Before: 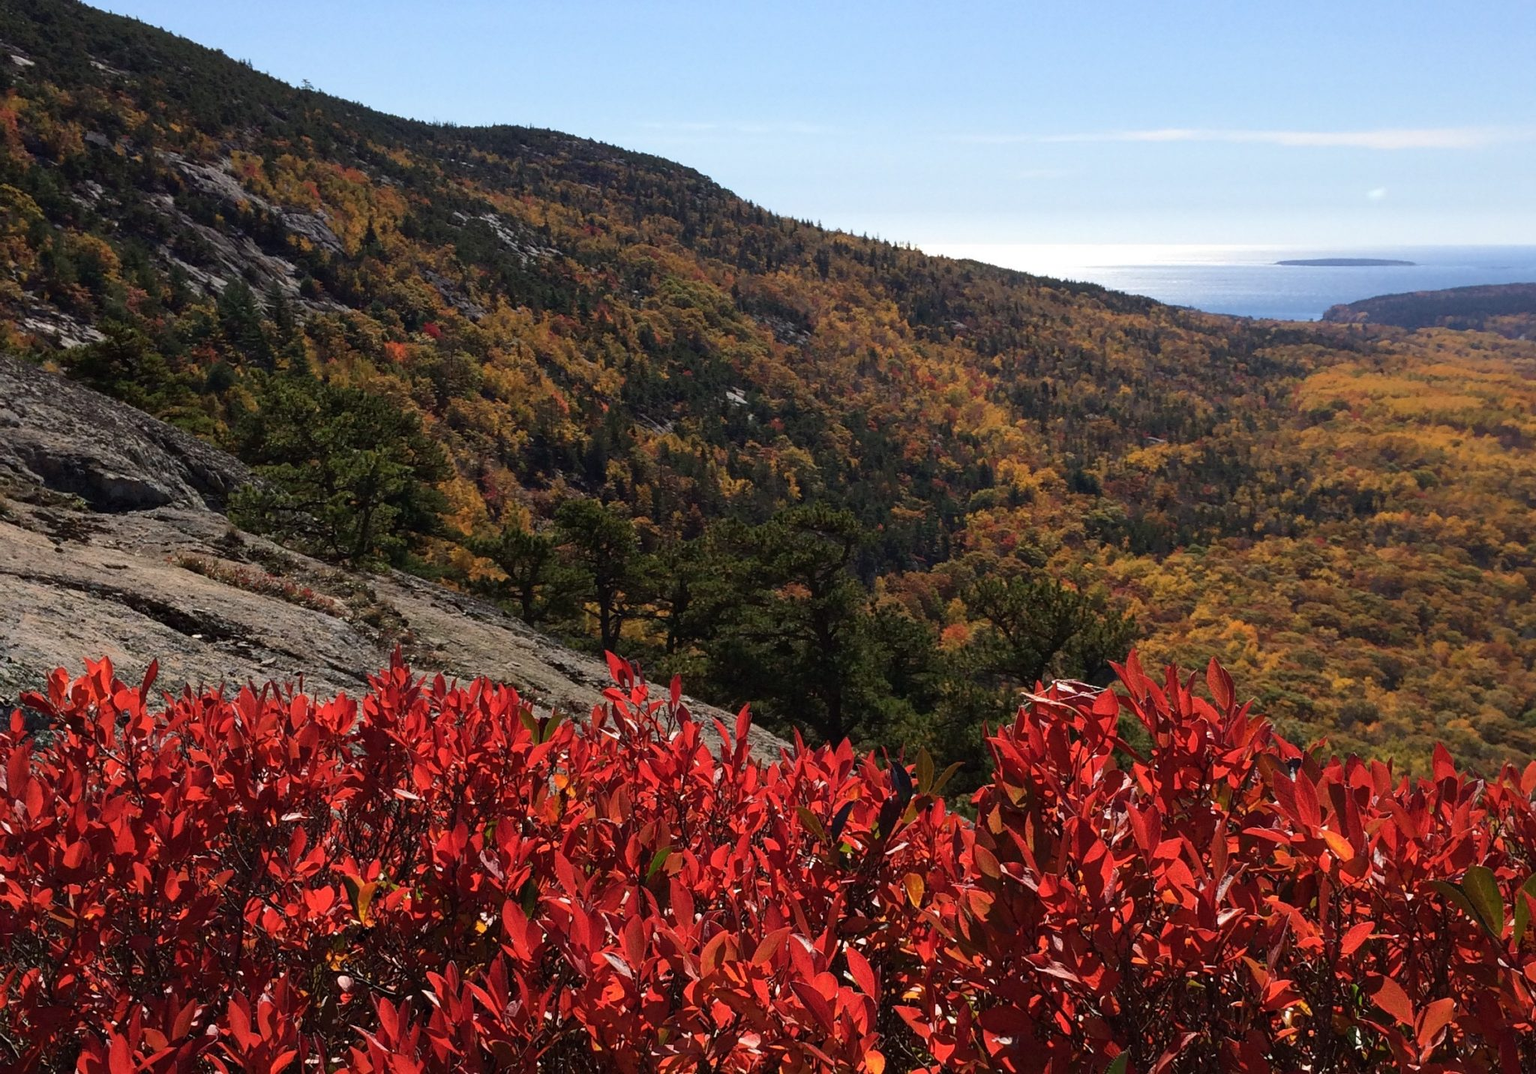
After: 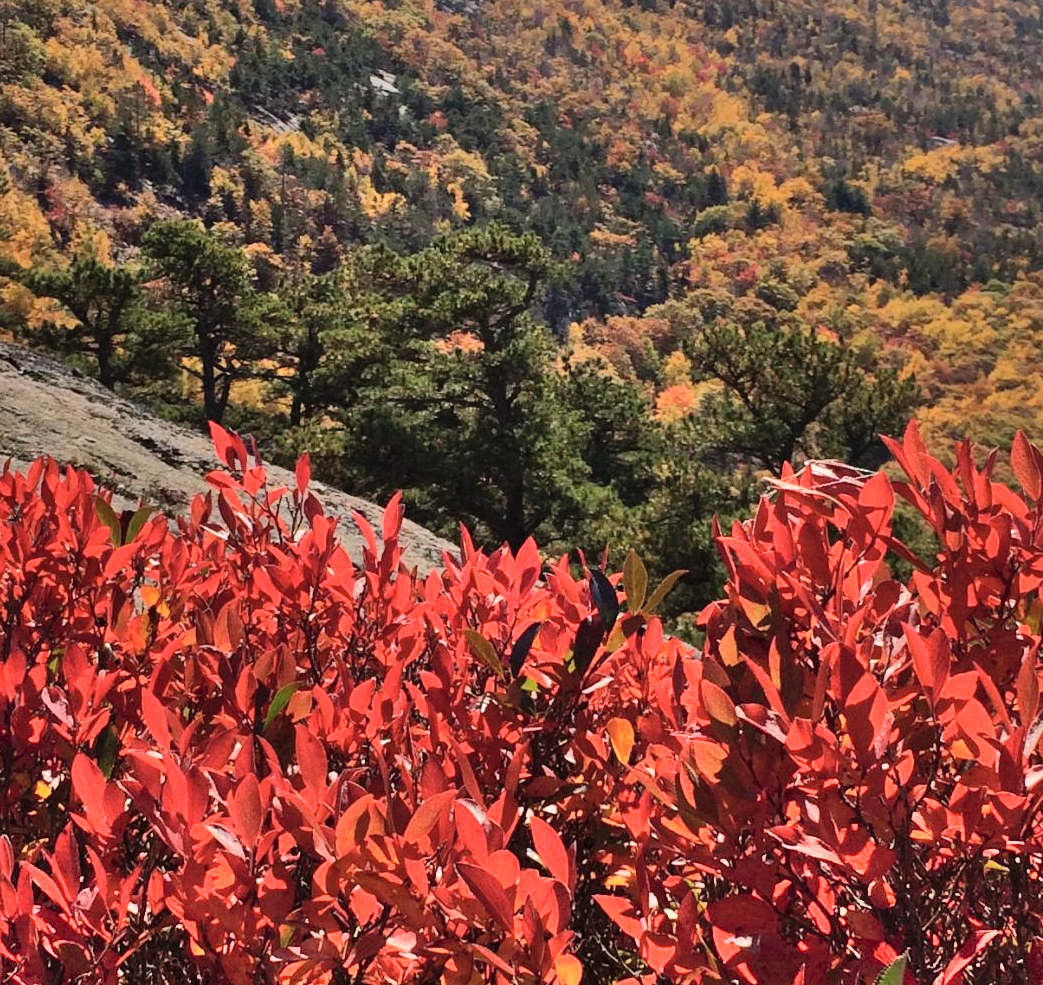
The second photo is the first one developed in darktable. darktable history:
shadows and highlights: shadows 75, highlights -25, soften with gaussian
crop and rotate: left 29.237%, top 31.152%, right 19.807%
